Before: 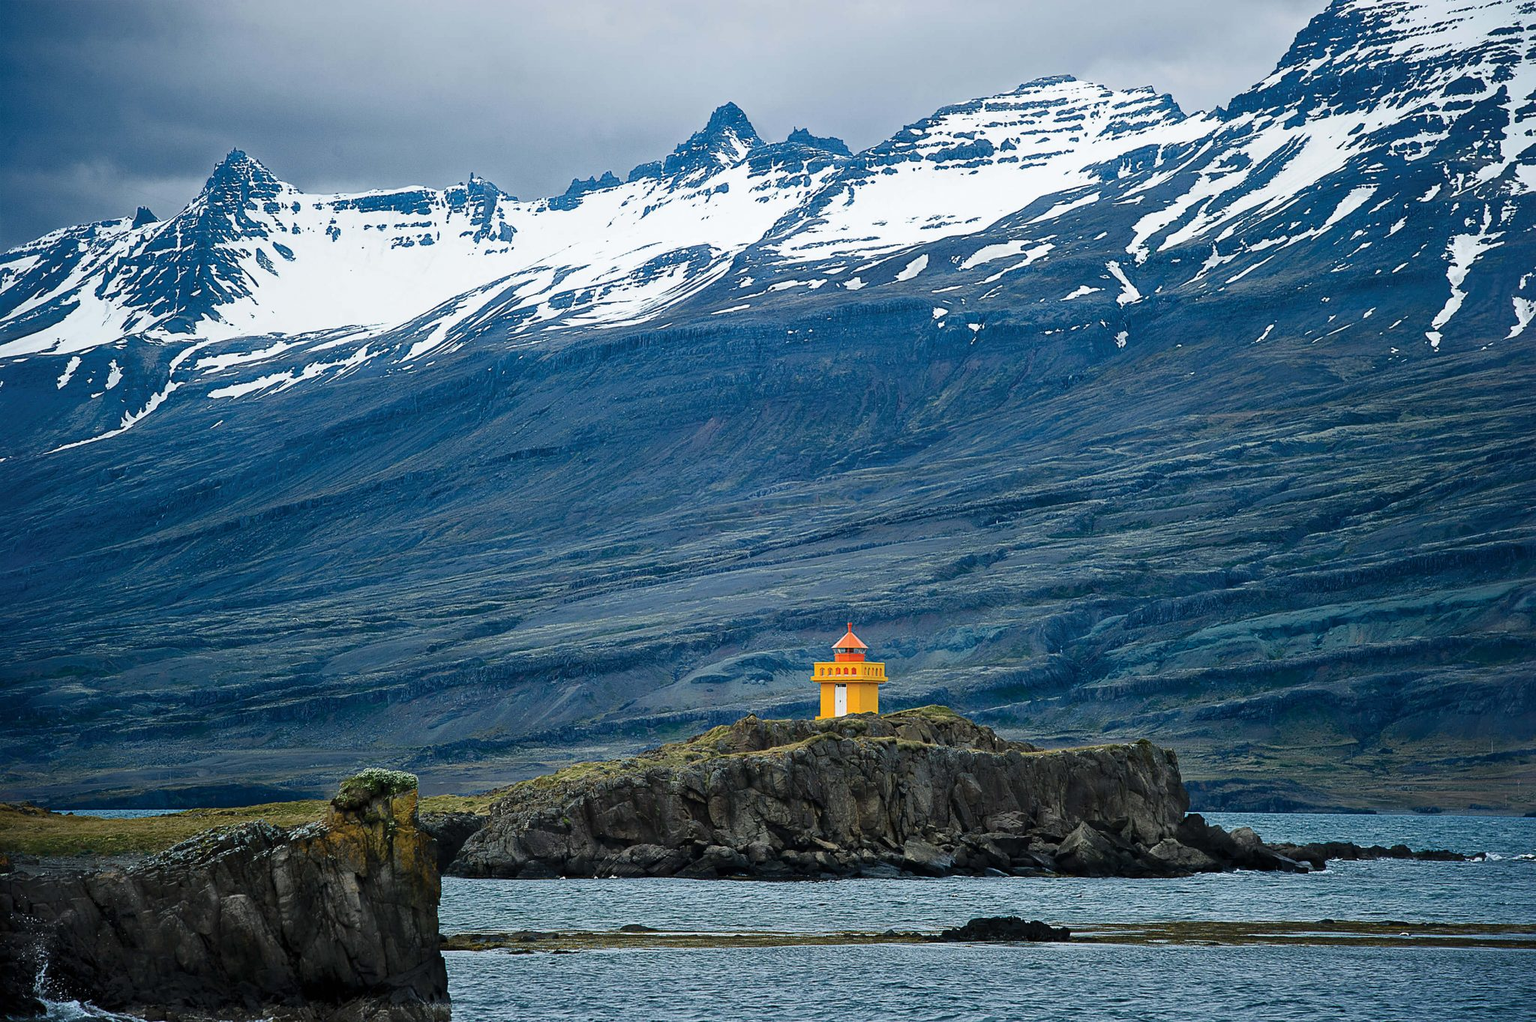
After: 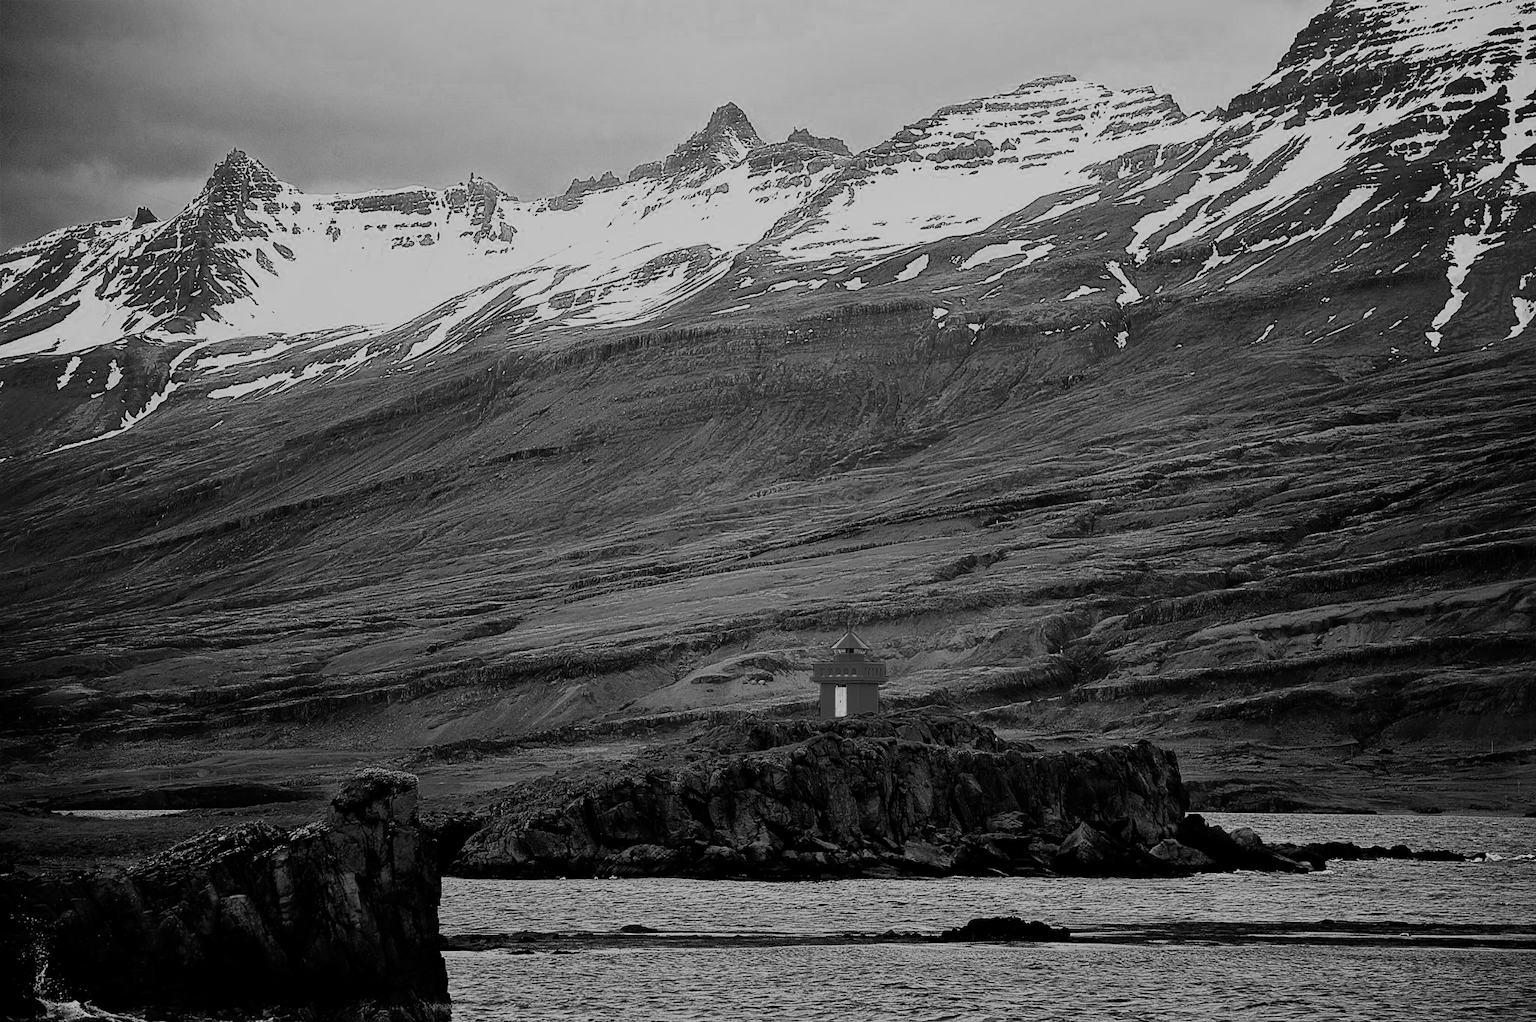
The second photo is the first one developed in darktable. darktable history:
filmic rgb: middle gray luminance 29%, black relative exposure -10.3 EV, white relative exposure 5.5 EV, threshold 6 EV, target black luminance 0%, hardness 3.95, latitude 2.04%, contrast 1.132, highlights saturation mix 5%, shadows ↔ highlights balance 15.11%, preserve chrominance no, color science v3 (2019), use custom middle-gray values true, iterations of high-quality reconstruction 0, enable highlight reconstruction true
color zones: curves: ch0 [(0.287, 0.048) (0.493, 0.484) (0.737, 0.816)]; ch1 [(0, 0) (0.143, 0) (0.286, 0) (0.429, 0) (0.571, 0) (0.714, 0) (0.857, 0)]
